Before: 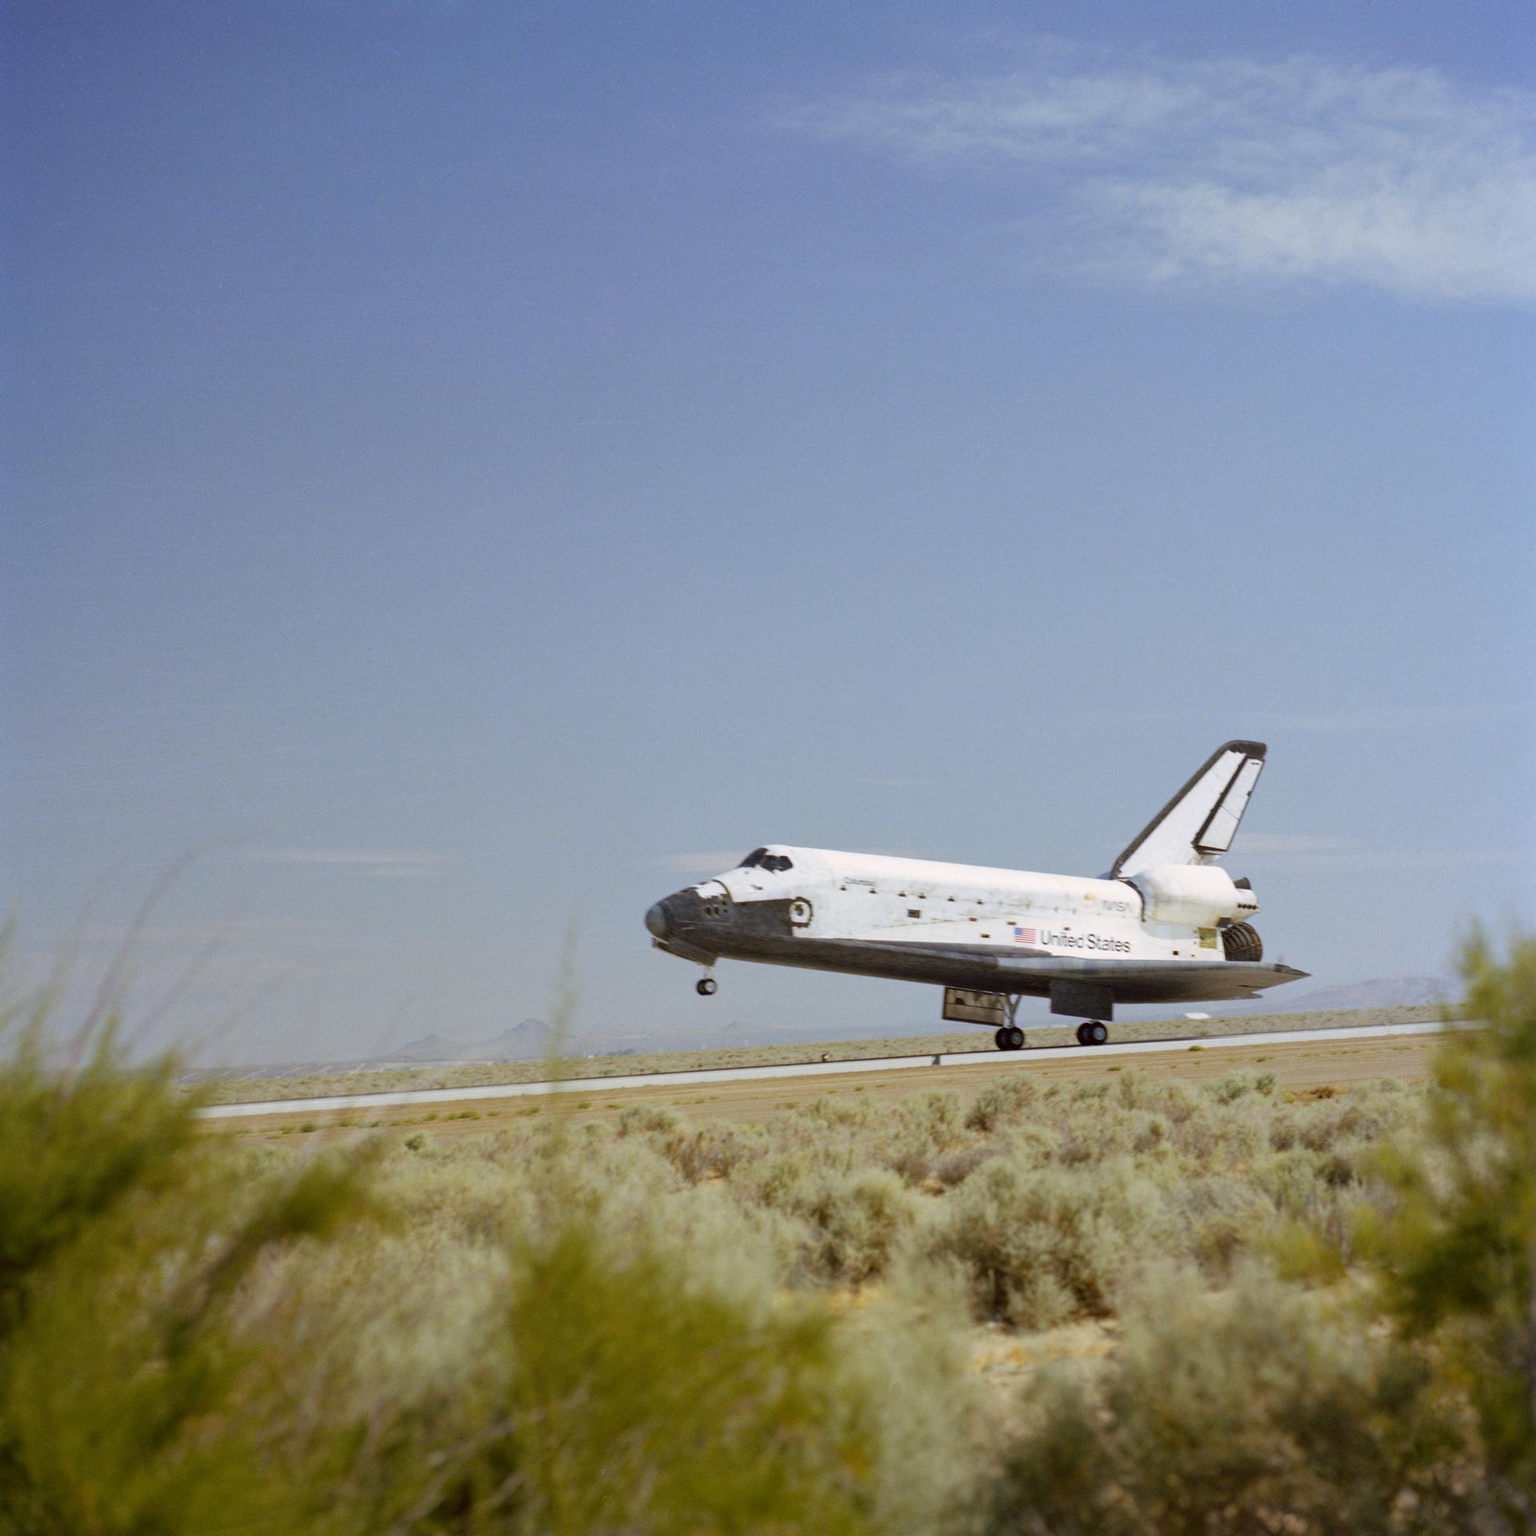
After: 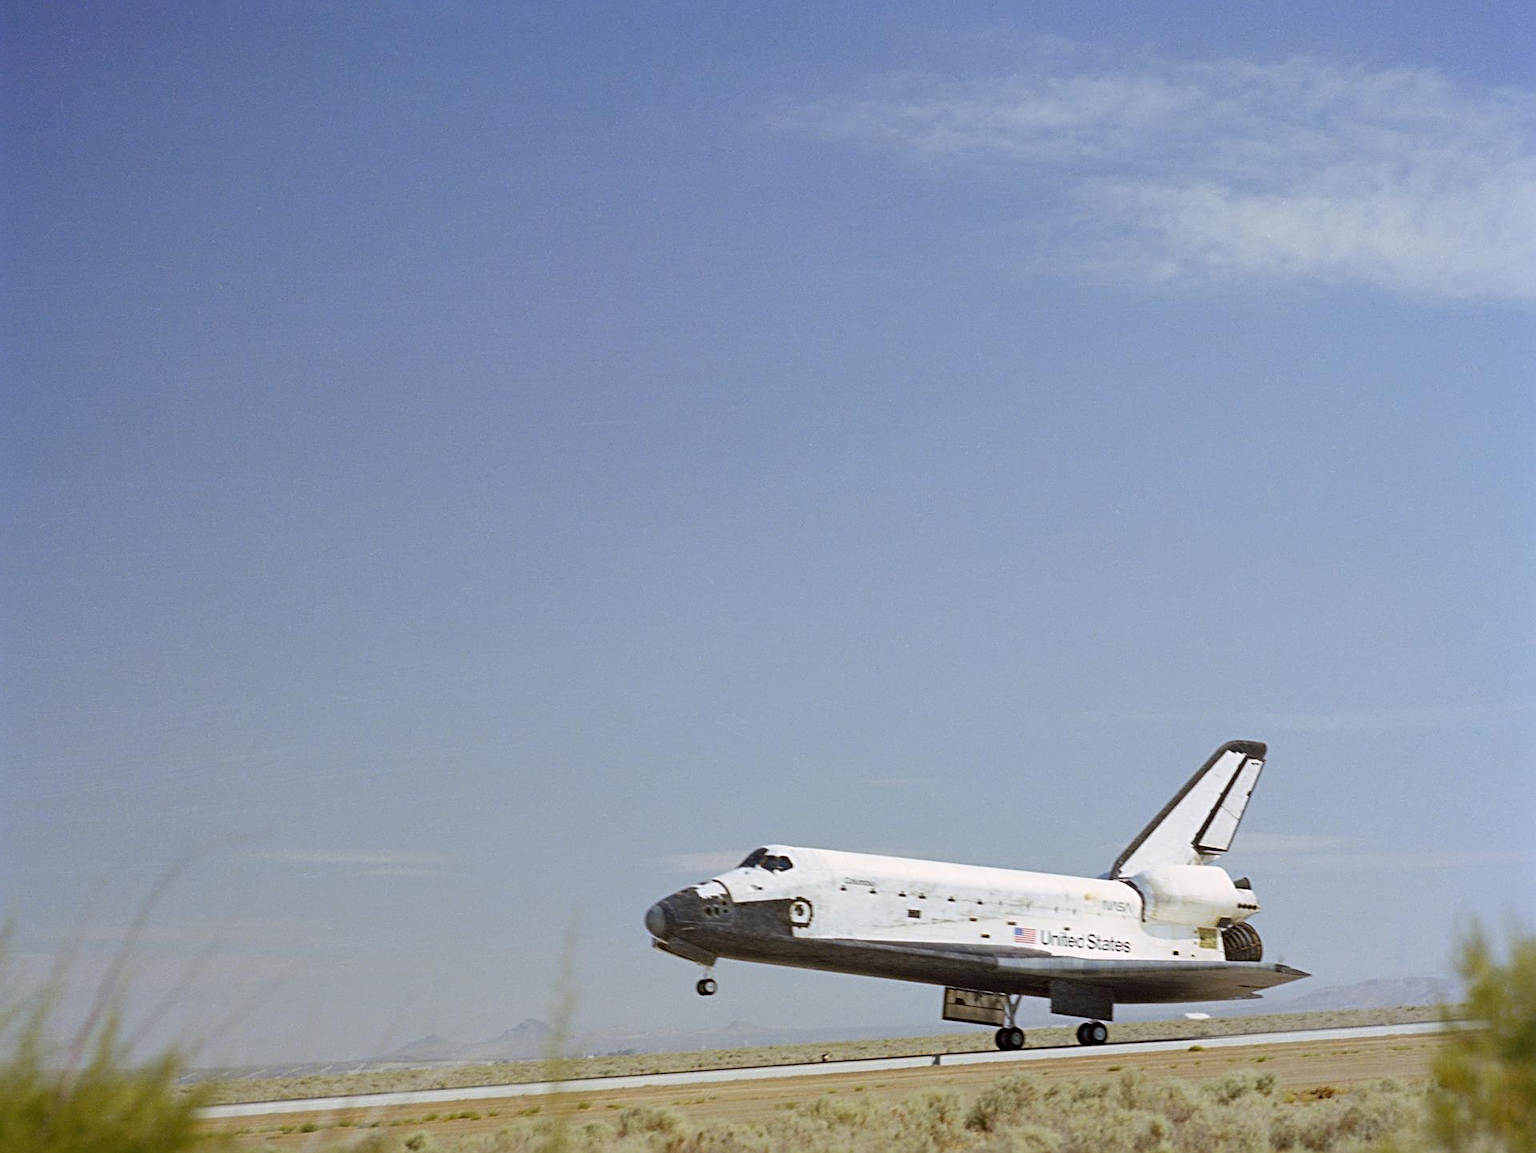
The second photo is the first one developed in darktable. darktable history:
crop: bottom 24.871%
sharpen: radius 3.078
levels: mode automatic
